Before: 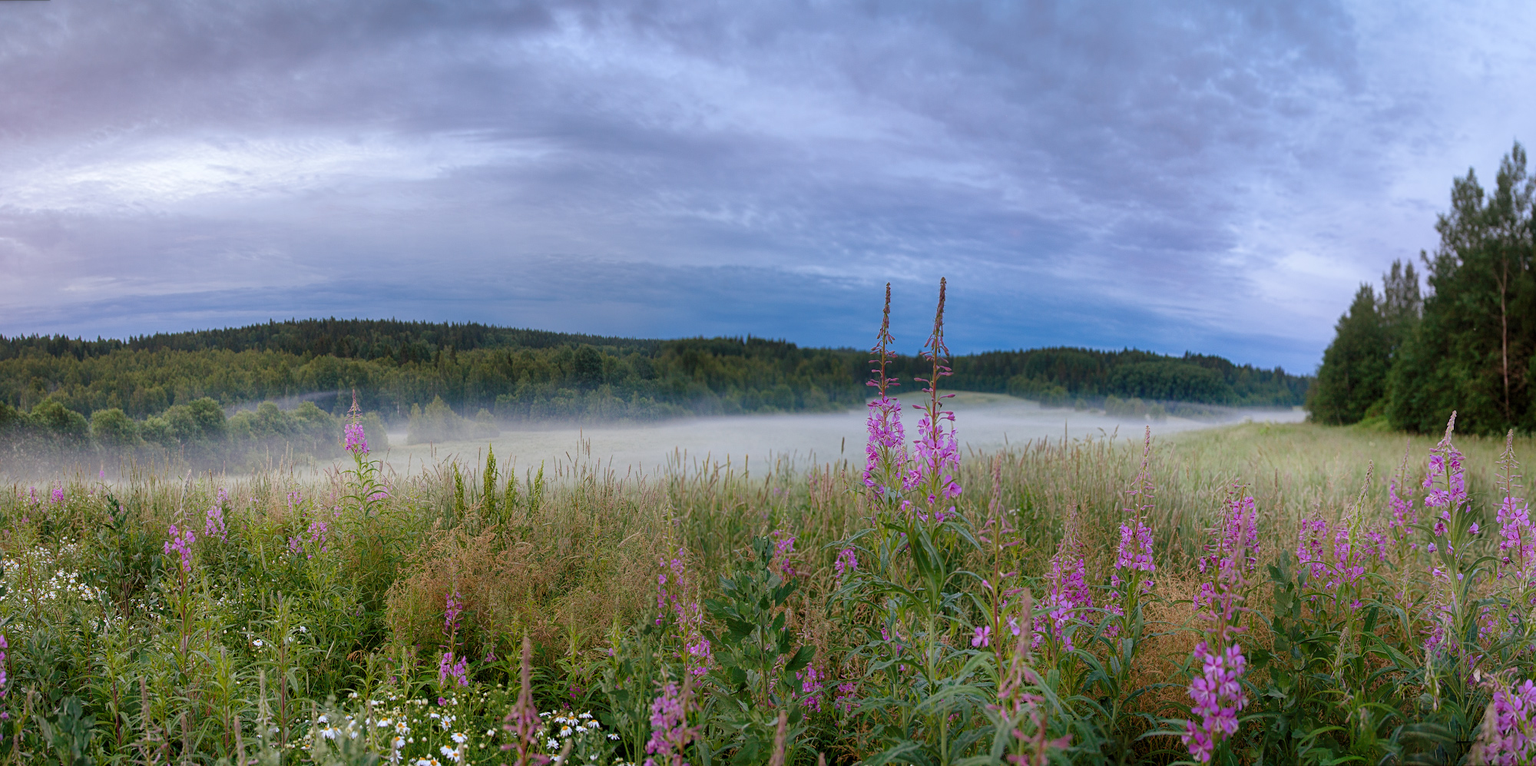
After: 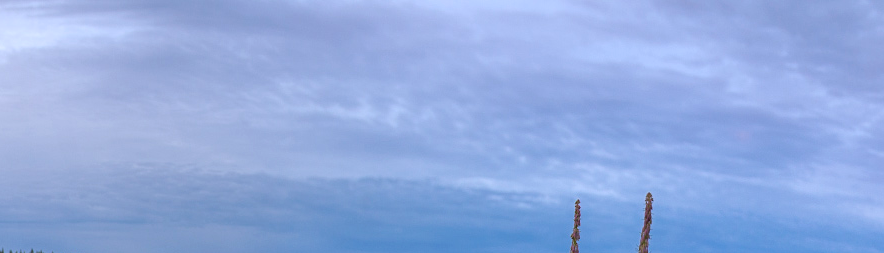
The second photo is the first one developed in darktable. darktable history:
exposure: exposure 0.296 EV, compensate highlight preservation false
crop: left 28.986%, top 16.851%, right 26.781%, bottom 57.768%
